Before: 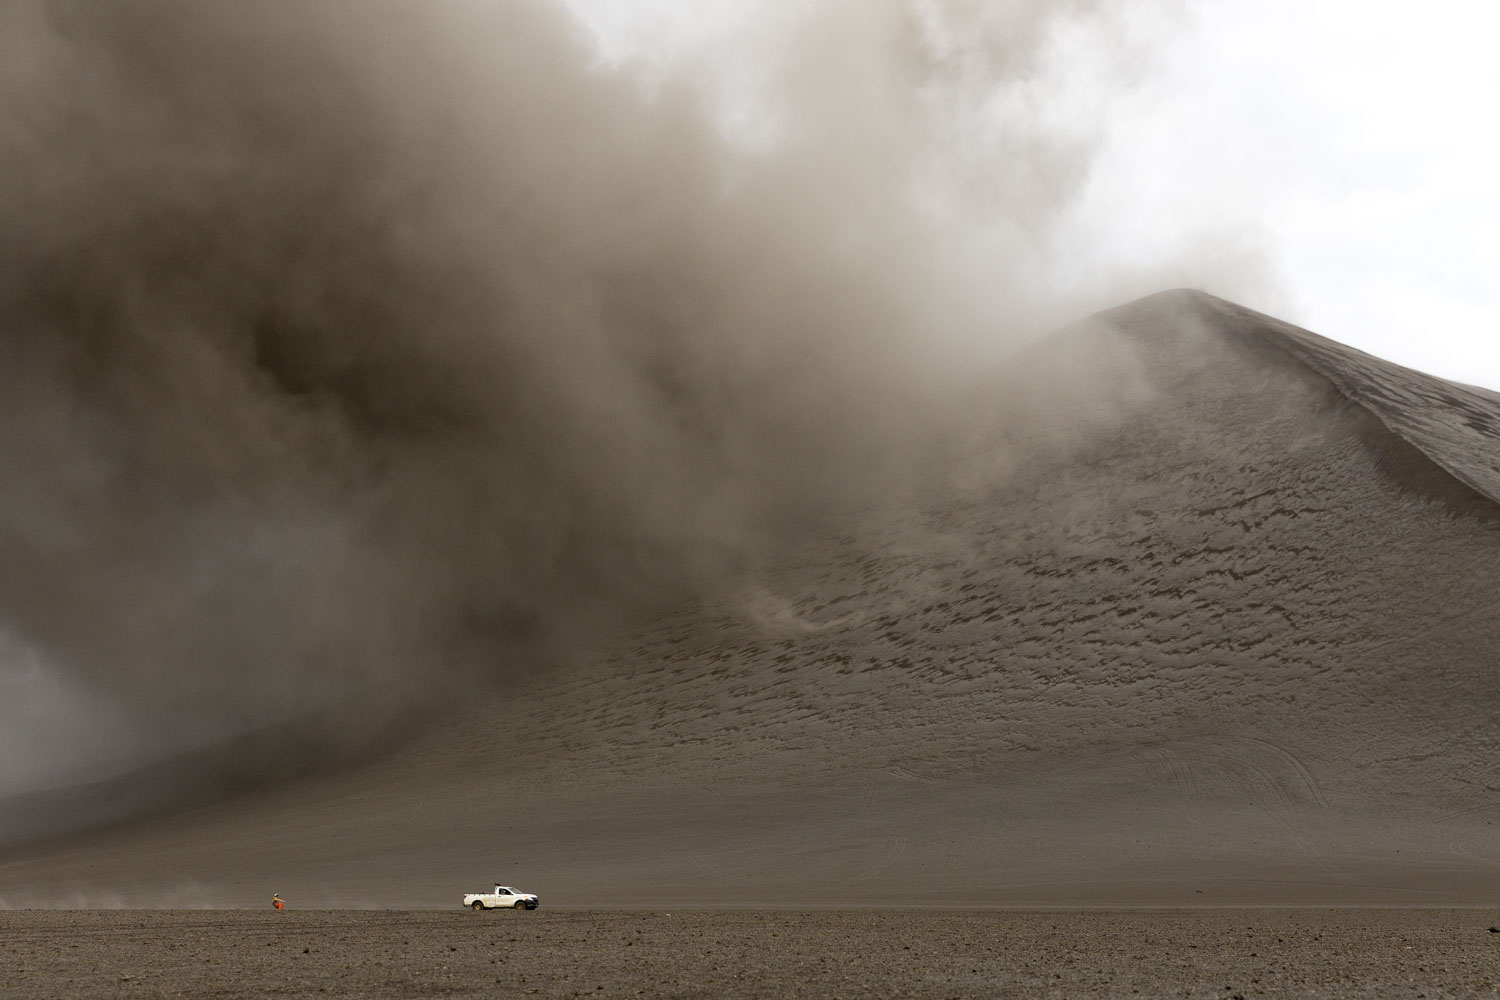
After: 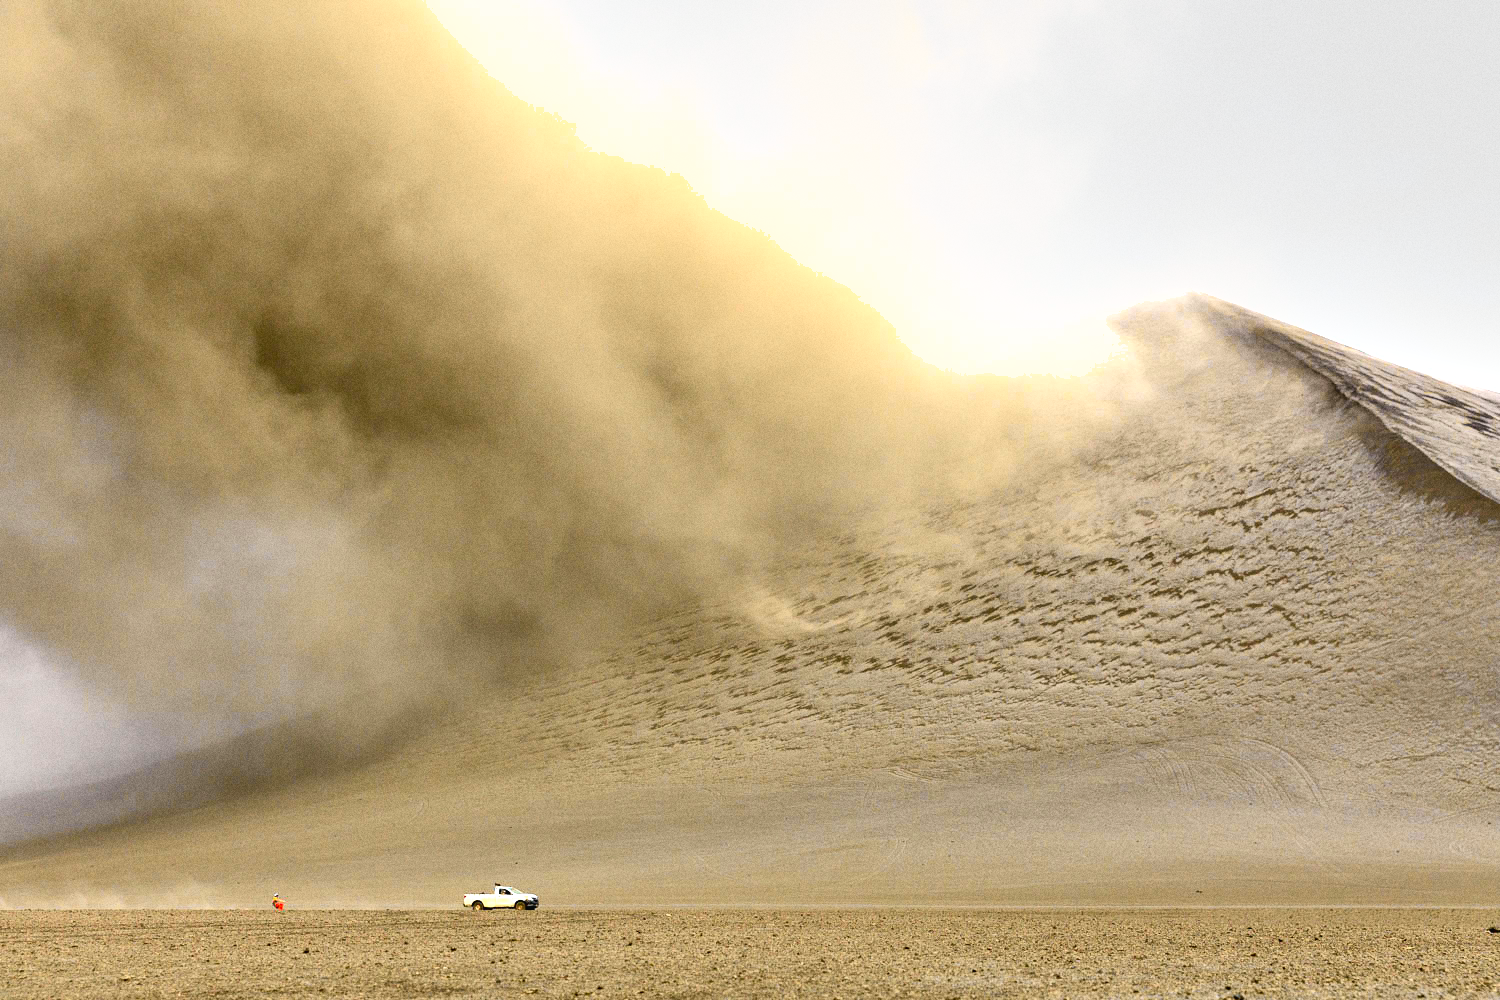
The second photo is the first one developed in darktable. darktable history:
shadows and highlights: soften with gaussian
exposure: black level correction 0, exposure 1.9 EV, compensate highlight preservation false
grain: strength 26%
tone curve: curves: ch0 [(0, 0.022) (0.114, 0.088) (0.282, 0.316) (0.446, 0.511) (0.613, 0.693) (0.786, 0.843) (0.999, 0.949)]; ch1 [(0, 0) (0.395, 0.343) (0.463, 0.427) (0.486, 0.474) (0.503, 0.5) (0.535, 0.522) (0.555, 0.546) (0.594, 0.614) (0.755, 0.793) (1, 1)]; ch2 [(0, 0) (0.369, 0.388) (0.449, 0.431) (0.501, 0.5) (0.528, 0.517) (0.561, 0.59) (0.612, 0.646) (0.697, 0.721) (1, 1)], color space Lab, independent channels, preserve colors none
vibrance: vibrance 20%
